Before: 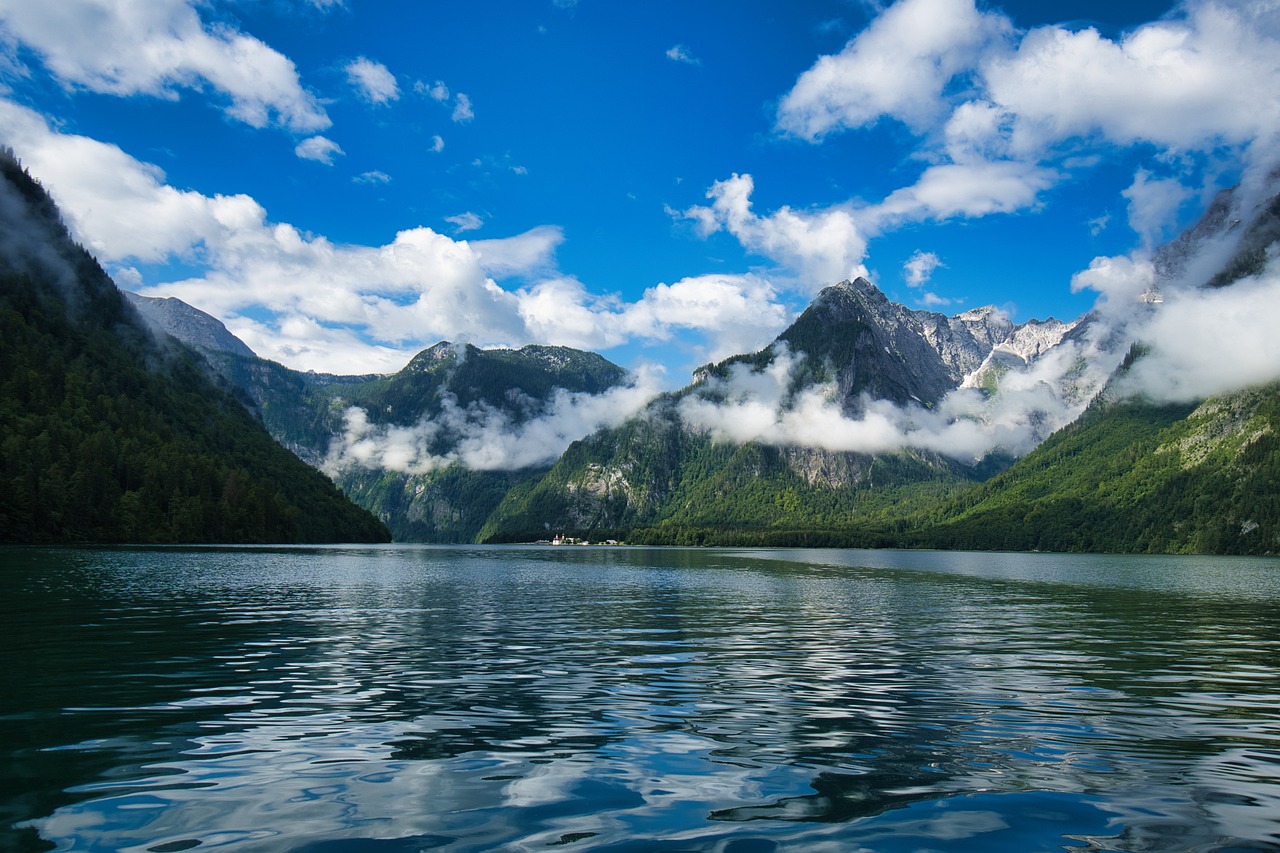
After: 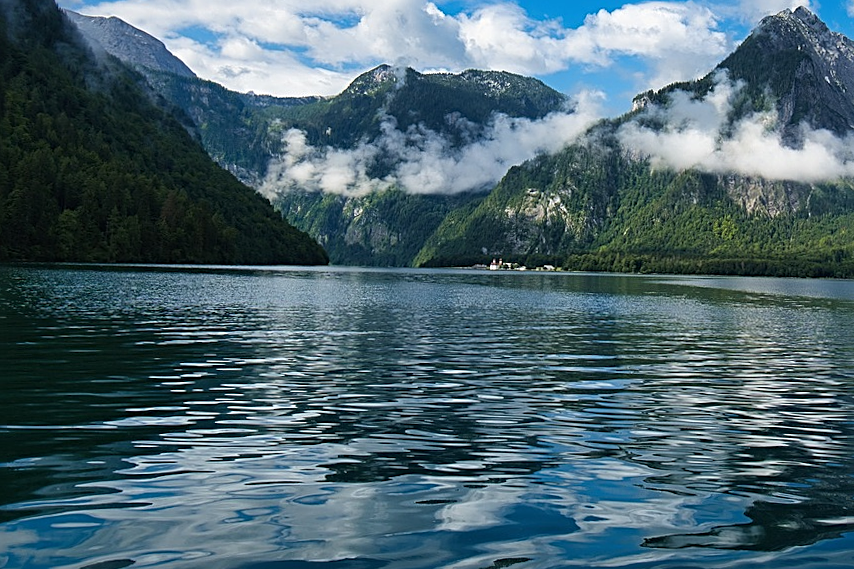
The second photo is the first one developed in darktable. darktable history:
crop and rotate: angle -0.82°, left 3.85%, top 31.828%, right 27.992%
sharpen: radius 2.767
